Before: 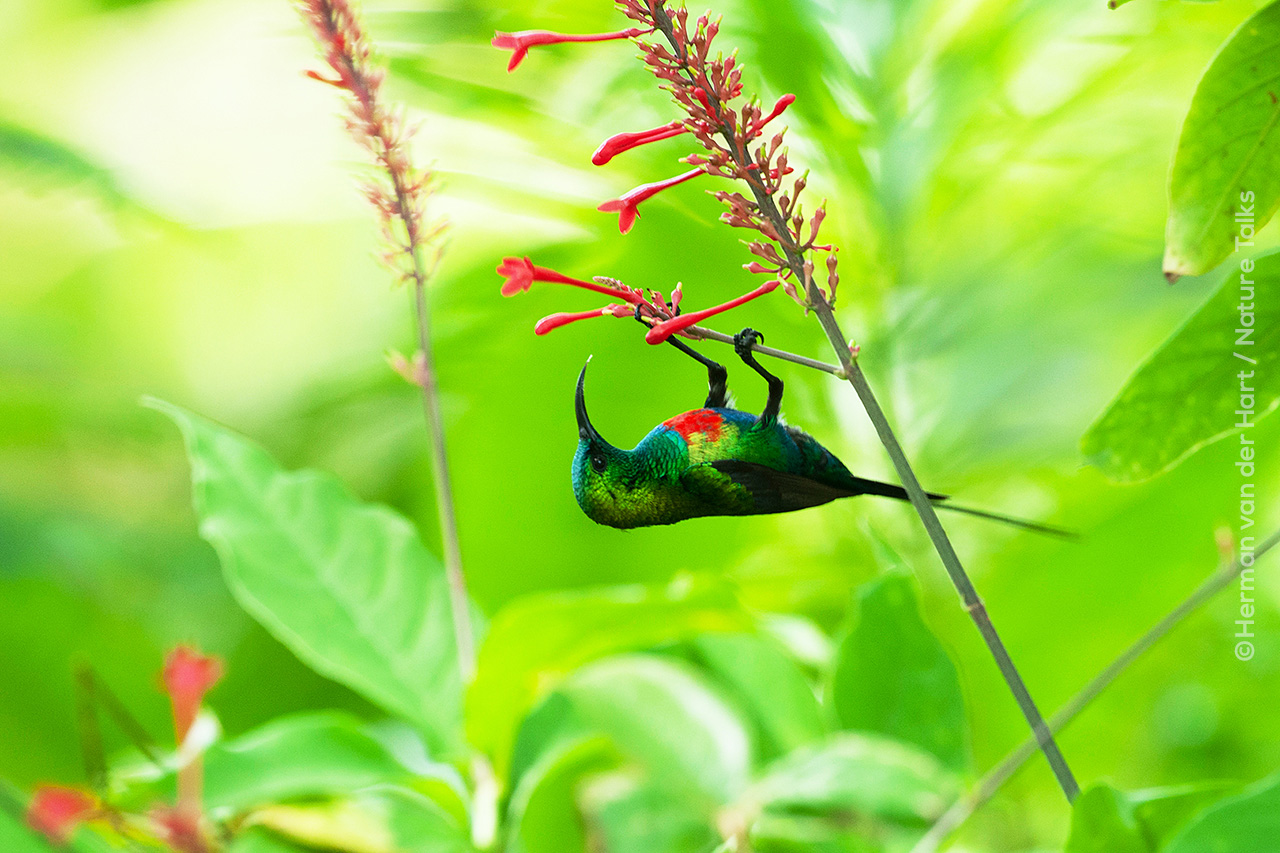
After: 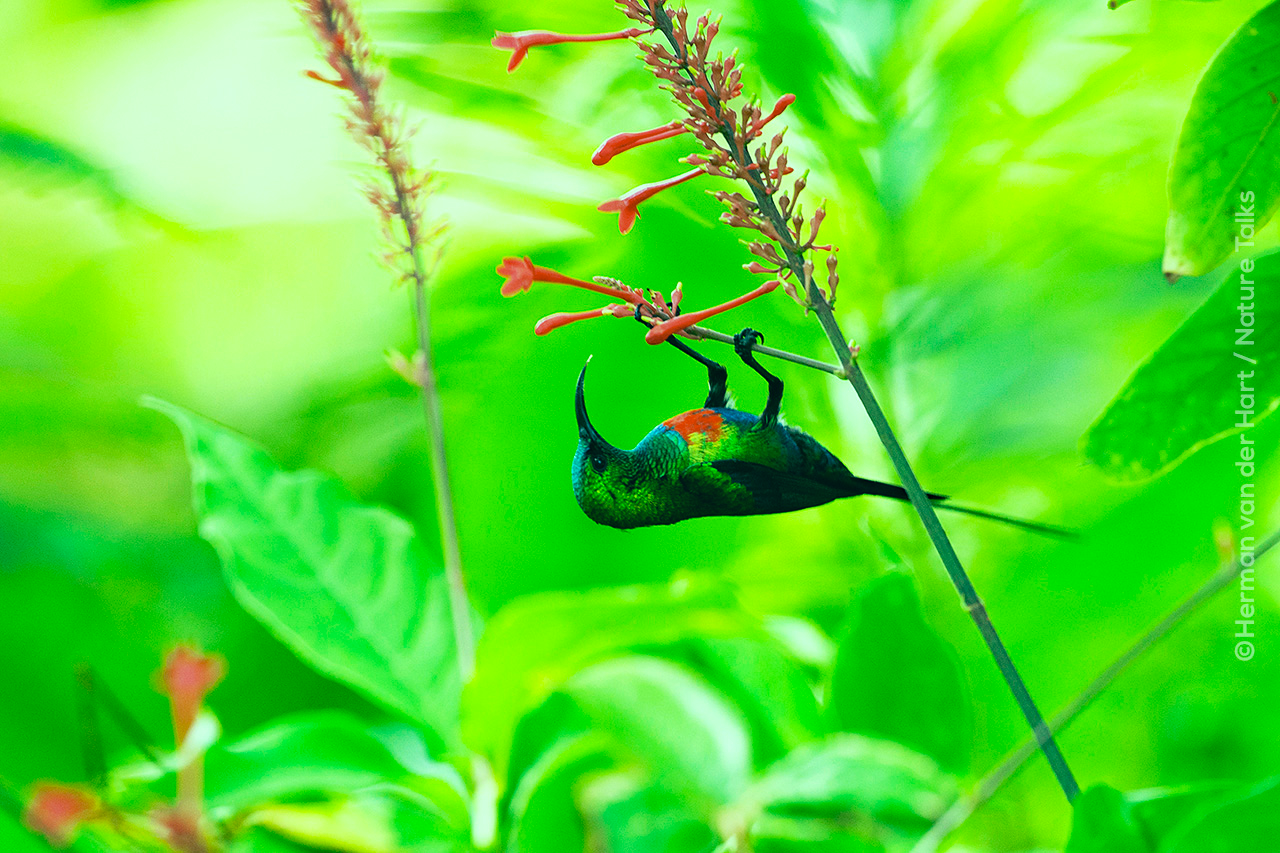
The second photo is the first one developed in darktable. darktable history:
color correction: highlights a* -20.08, highlights b* 9.8, shadows a* -20.4, shadows b* -10.76
haze removal: strength 0.29, distance 0.25, compatibility mode true, adaptive false
